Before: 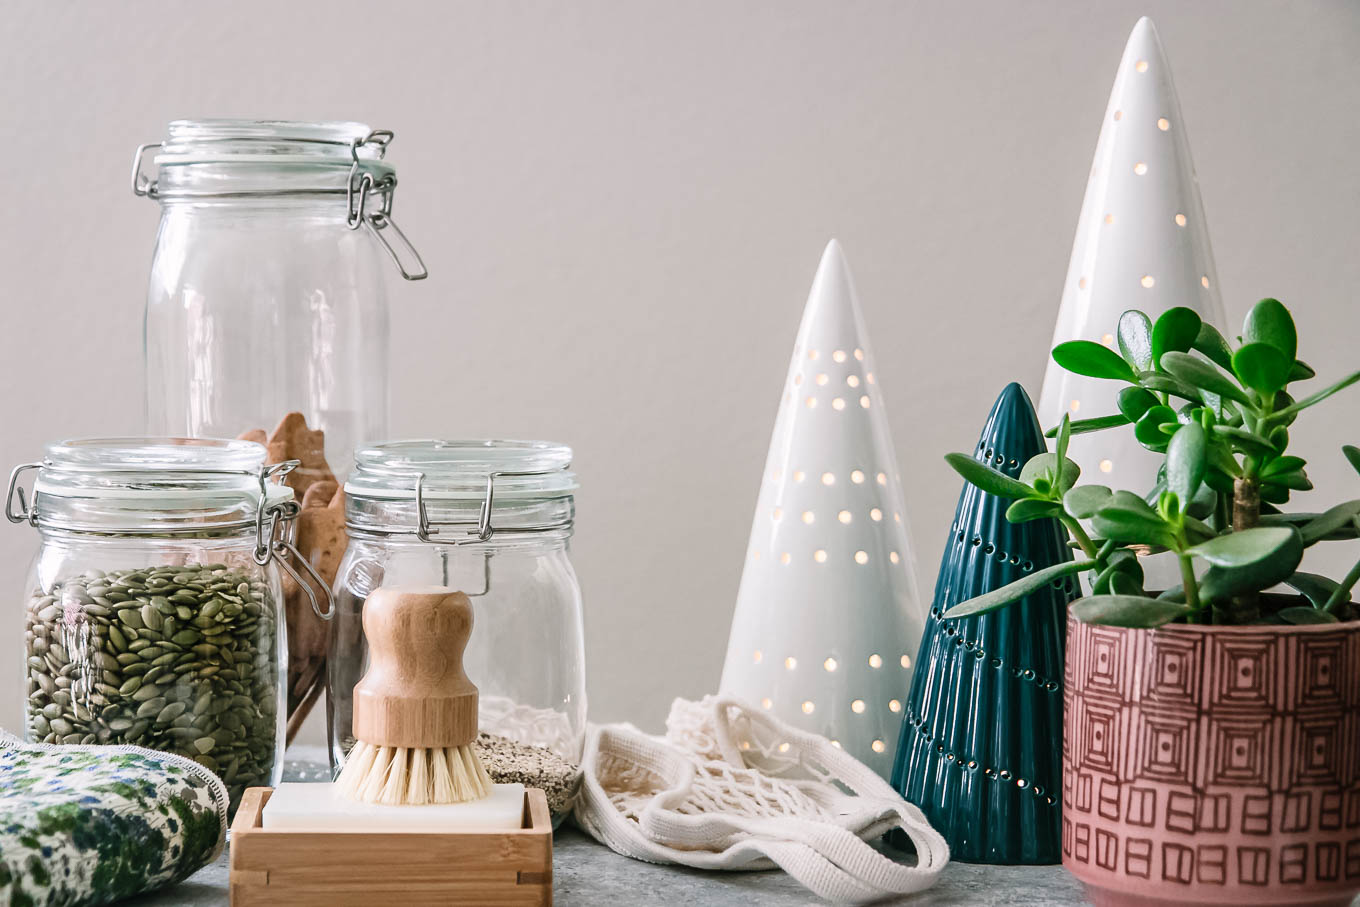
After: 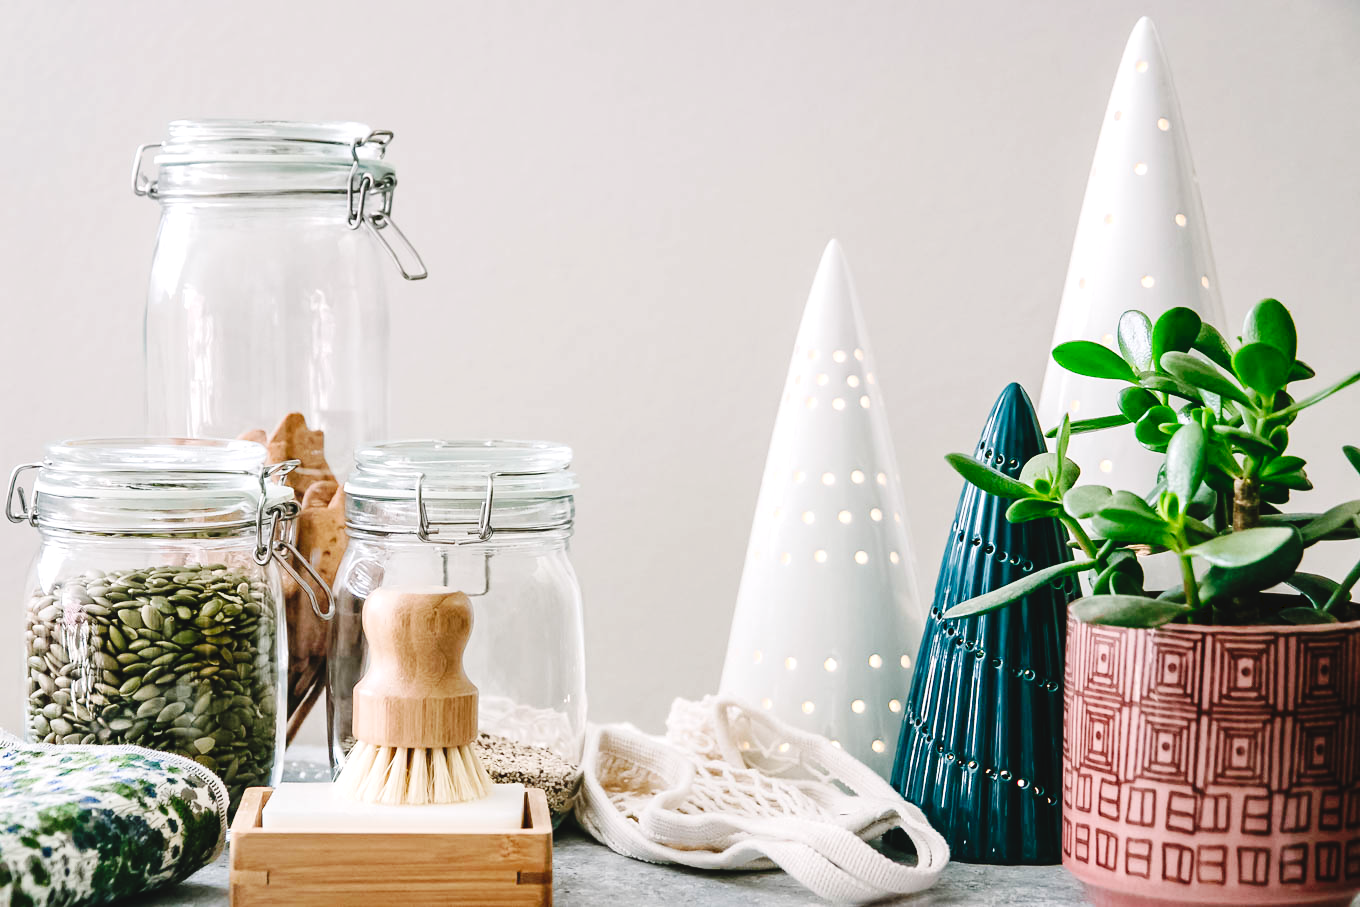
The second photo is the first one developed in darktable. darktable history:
levels: levels [0, 0.48, 0.961]
tone curve: curves: ch0 [(0, 0) (0.003, 0.044) (0.011, 0.045) (0.025, 0.048) (0.044, 0.051) (0.069, 0.065) (0.1, 0.08) (0.136, 0.108) (0.177, 0.152) (0.224, 0.216) (0.277, 0.305) (0.335, 0.392) (0.399, 0.481) (0.468, 0.579) (0.543, 0.658) (0.623, 0.729) (0.709, 0.8) (0.801, 0.867) (0.898, 0.93) (1, 1)], preserve colors none
